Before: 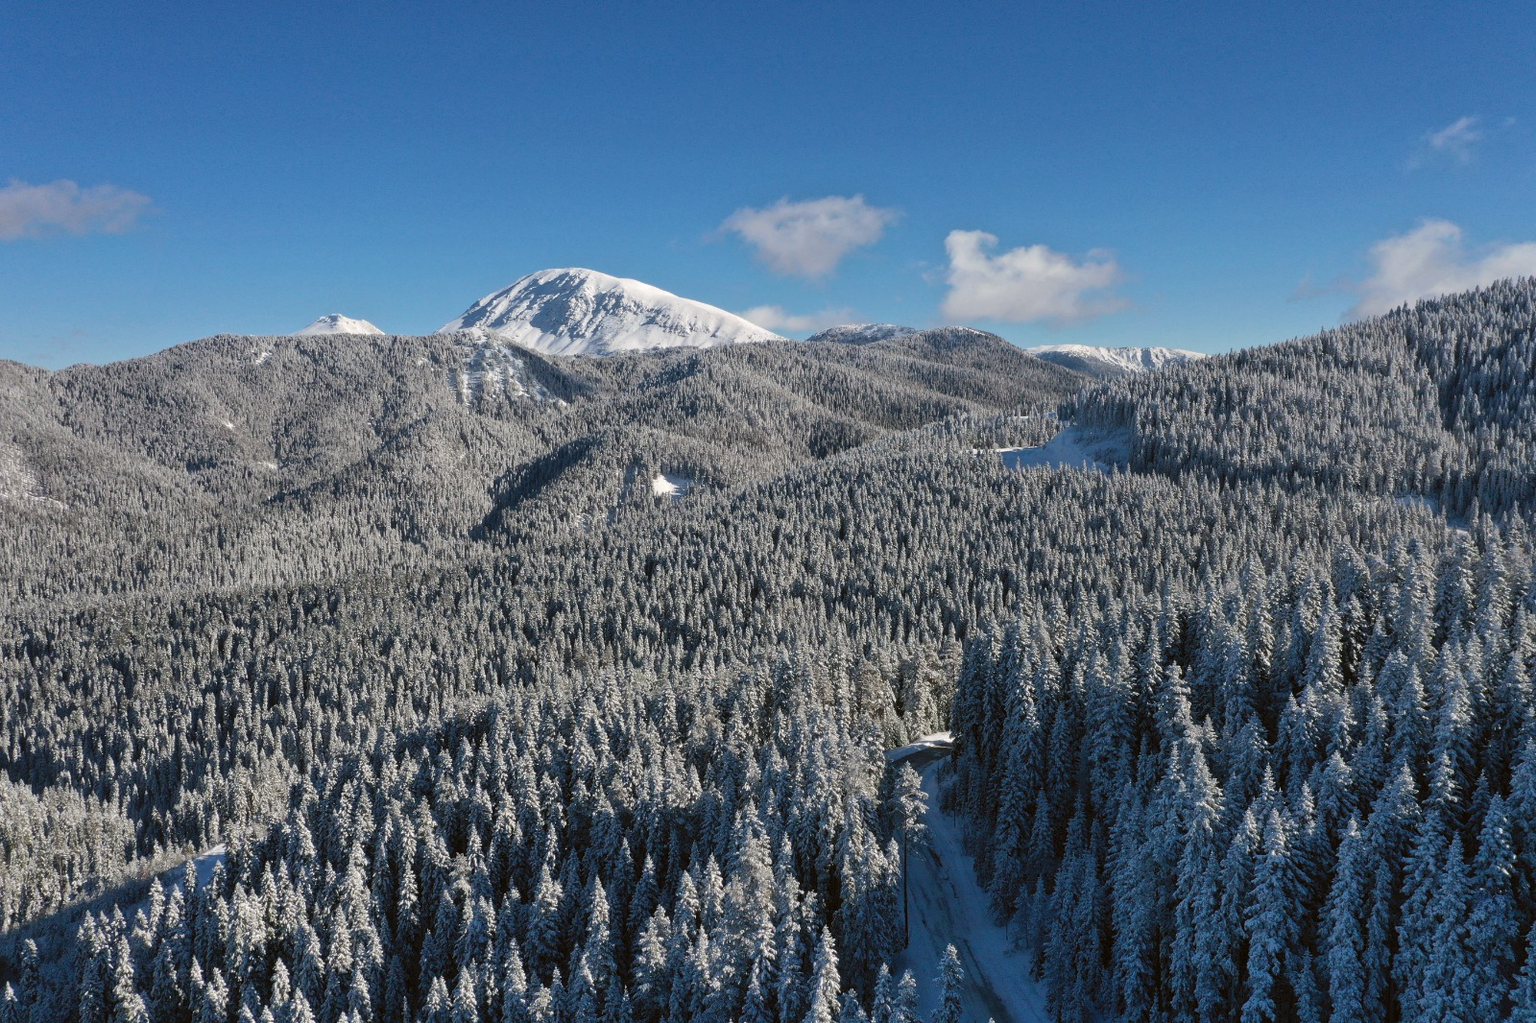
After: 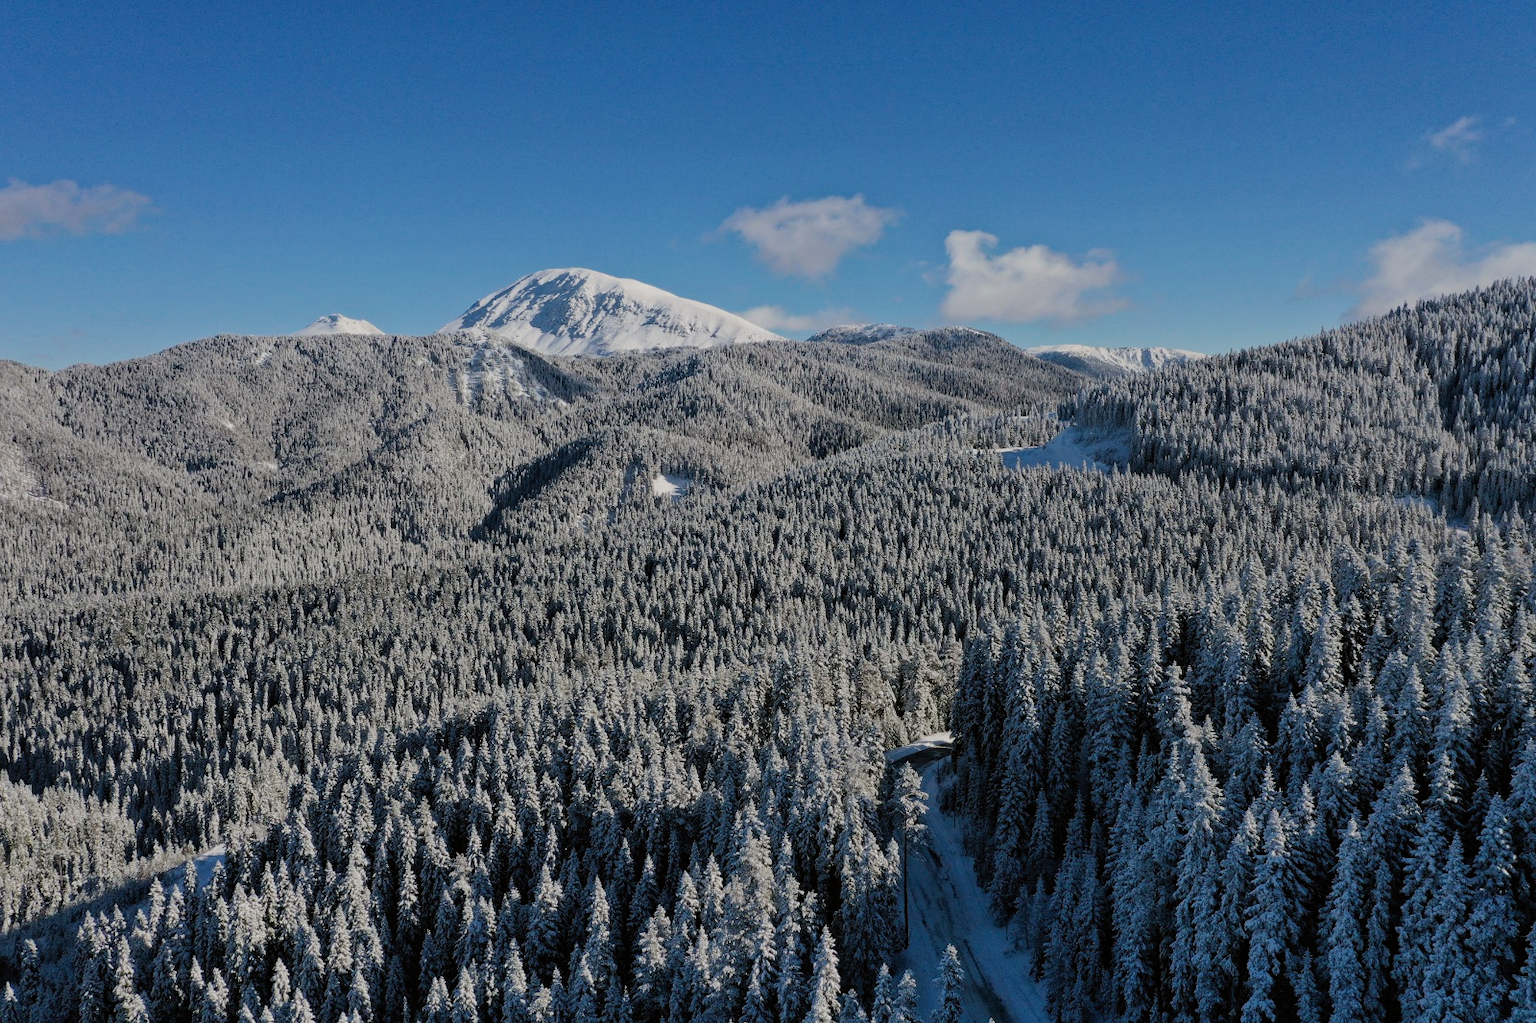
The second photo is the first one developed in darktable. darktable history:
filmic rgb: black relative exposure -7.32 EV, white relative exposure 5.09 EV, hardness 3.2
haze removal: compatibility mode true, adaptive false
